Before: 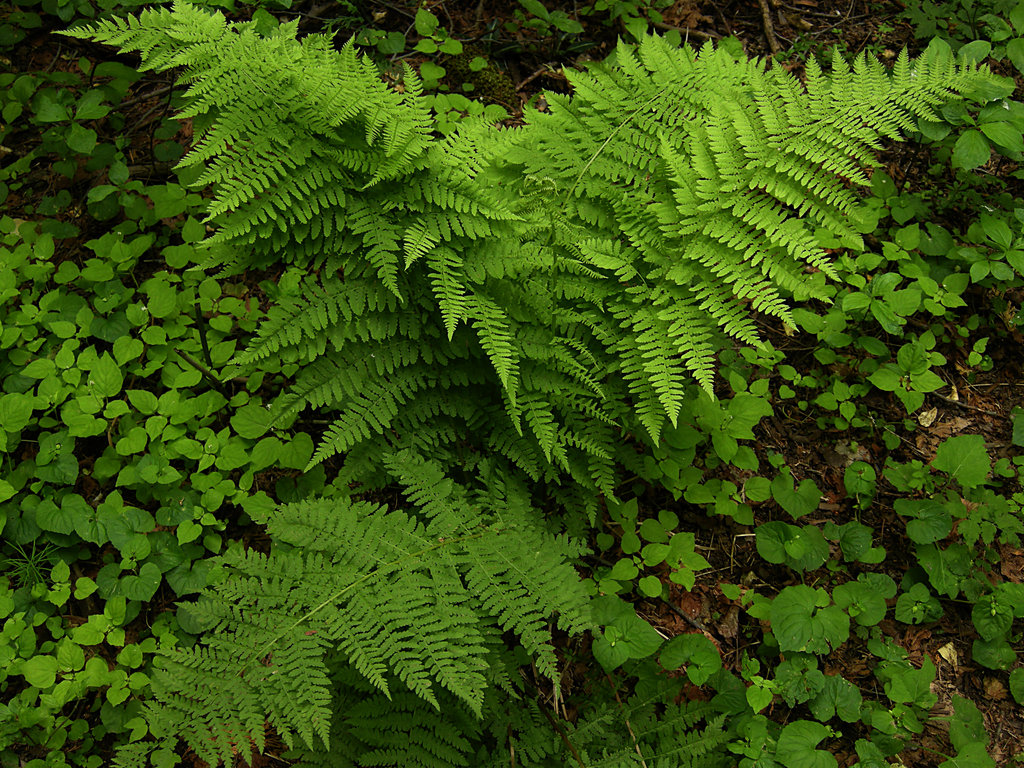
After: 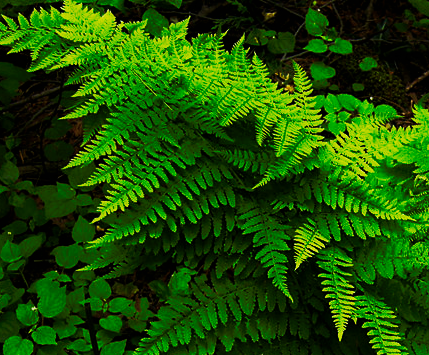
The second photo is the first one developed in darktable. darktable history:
tone curve: curves: ch0 [(0, 0) (0.003, 0.002) (0.011, 0.002) (0.025, 0.002) (0.044, 0.007) (0.069, 0.014) (0.1, 0.026) (0.136, 0.04) (0.177, 0.061) (0.224, 0.1) (0.277, 0.151) (0.335, 0.198) (0.399, 0.272) (0.468, 0.387) (0.543, 0.553) (0.623, 0.716) (0.709, 0.8) (0.801, 0.855) (0.898, 0.897) (1, 1)], preserve colors none
crop and rotate: left 10.817%, top 0.062%, right 47.194%, bottom 53.626%
